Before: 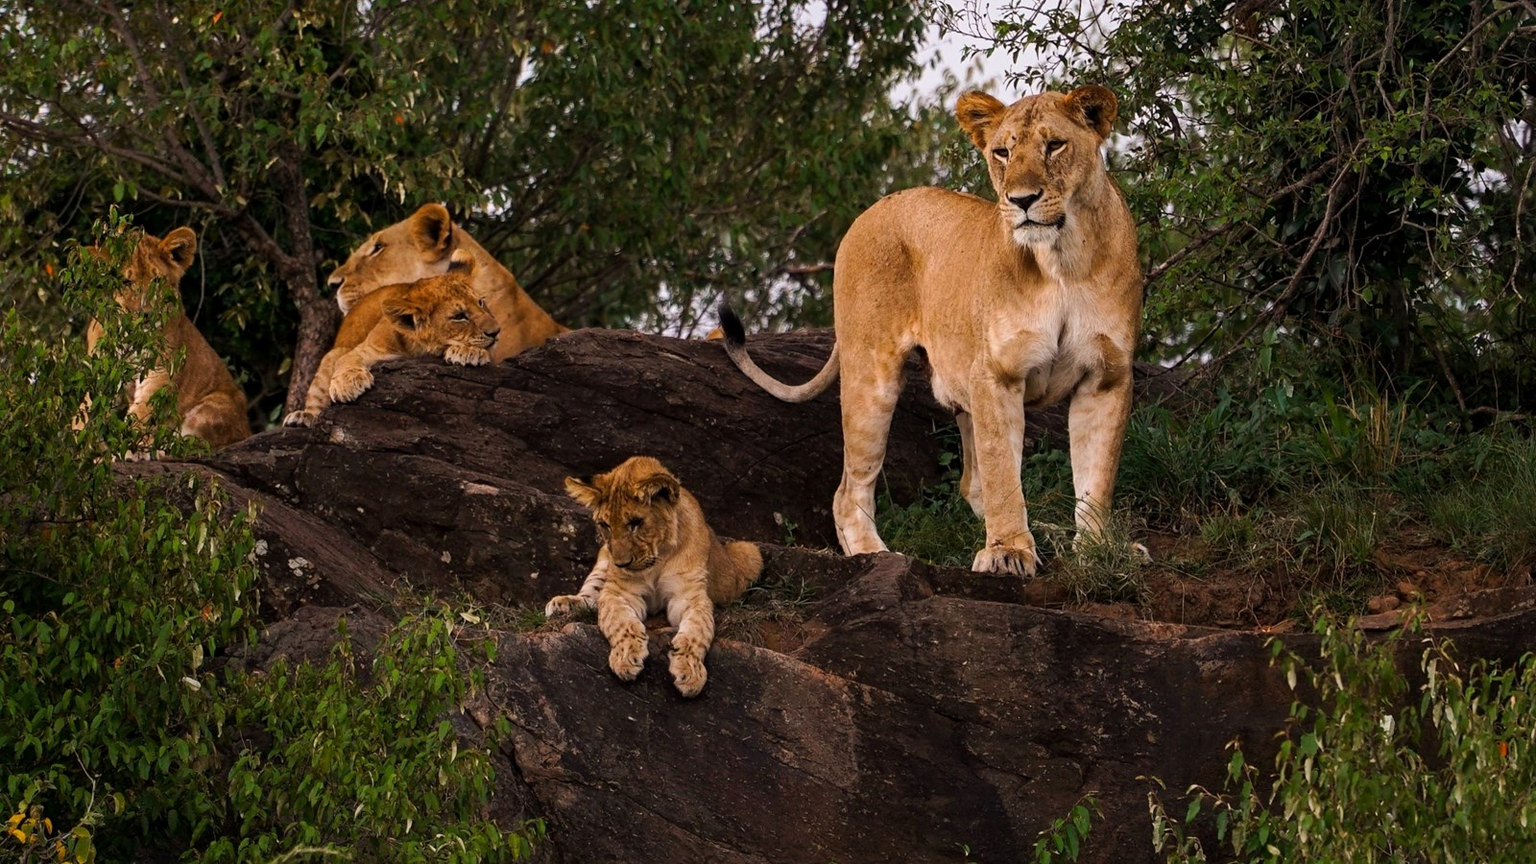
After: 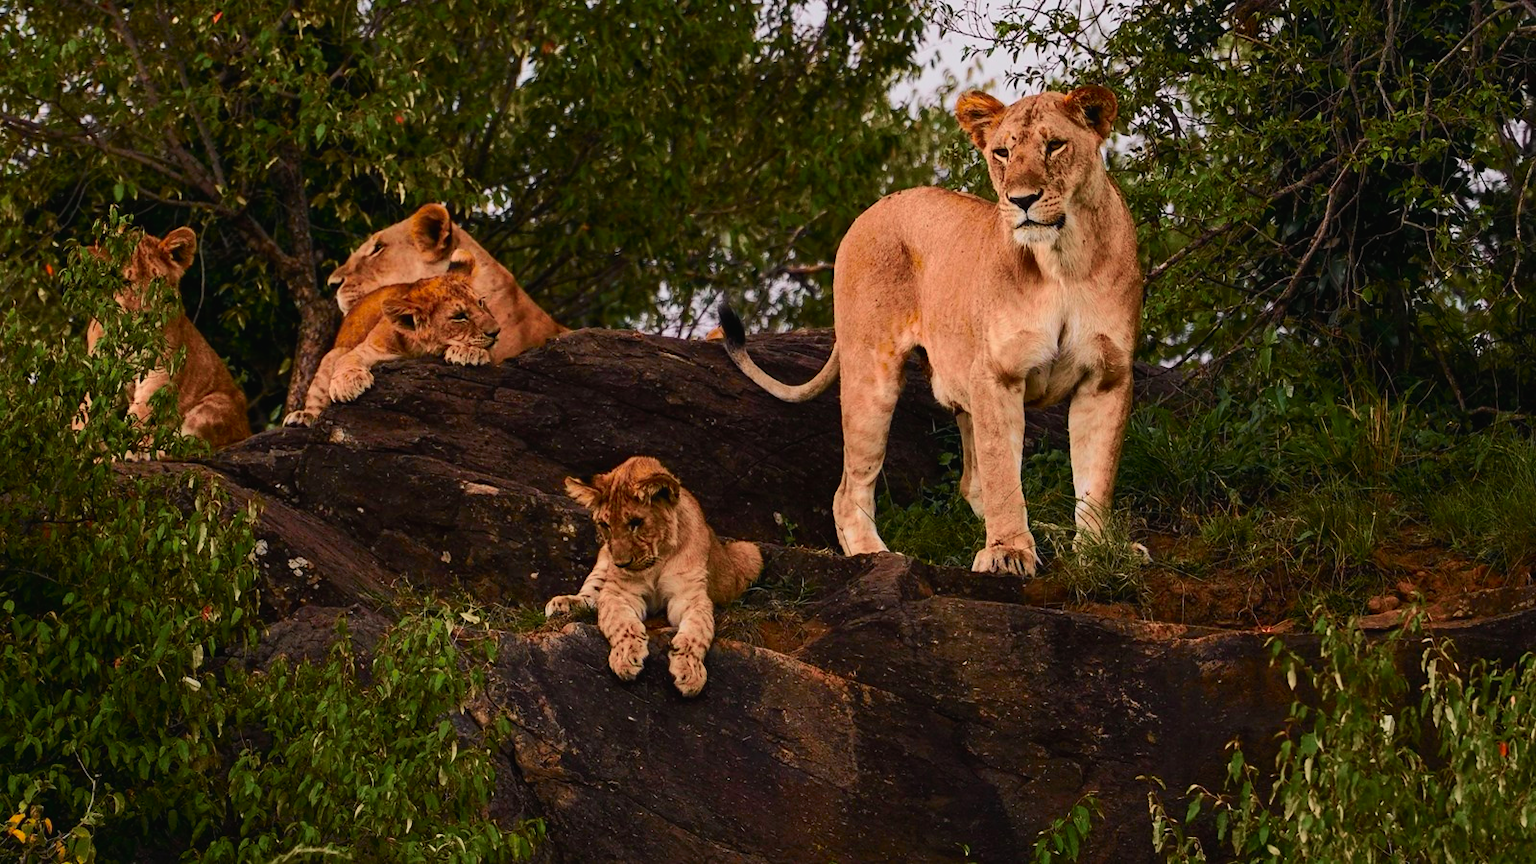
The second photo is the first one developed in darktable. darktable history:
tone curve: curves: ch0 [(0, 0.018) (0.036, 0.038) (0.15, 0.131) (0.27, 0.247) (0.528, 0.554) (0.761, 0.761) (1, 0.919)]; ch1 [(0, 0) (0.179, 0.173) (0.322, 0.32) (0.429, 0.431) (0.502, 0.5) (0.519, 0.522) (0.562, 0.588) (0.625, 0.67) (0.711, 0.745) (1, 1)]; ch2 [(0, 0) (0.29, 0.295) (0.404, 0.436) (0.497, 0.499) (0.521, 0.523) (0.561, 0.605) (0.657, 0.655) (0.712, 0.764) (1, 1)], color space Lab, independent channels, preserve colors none
